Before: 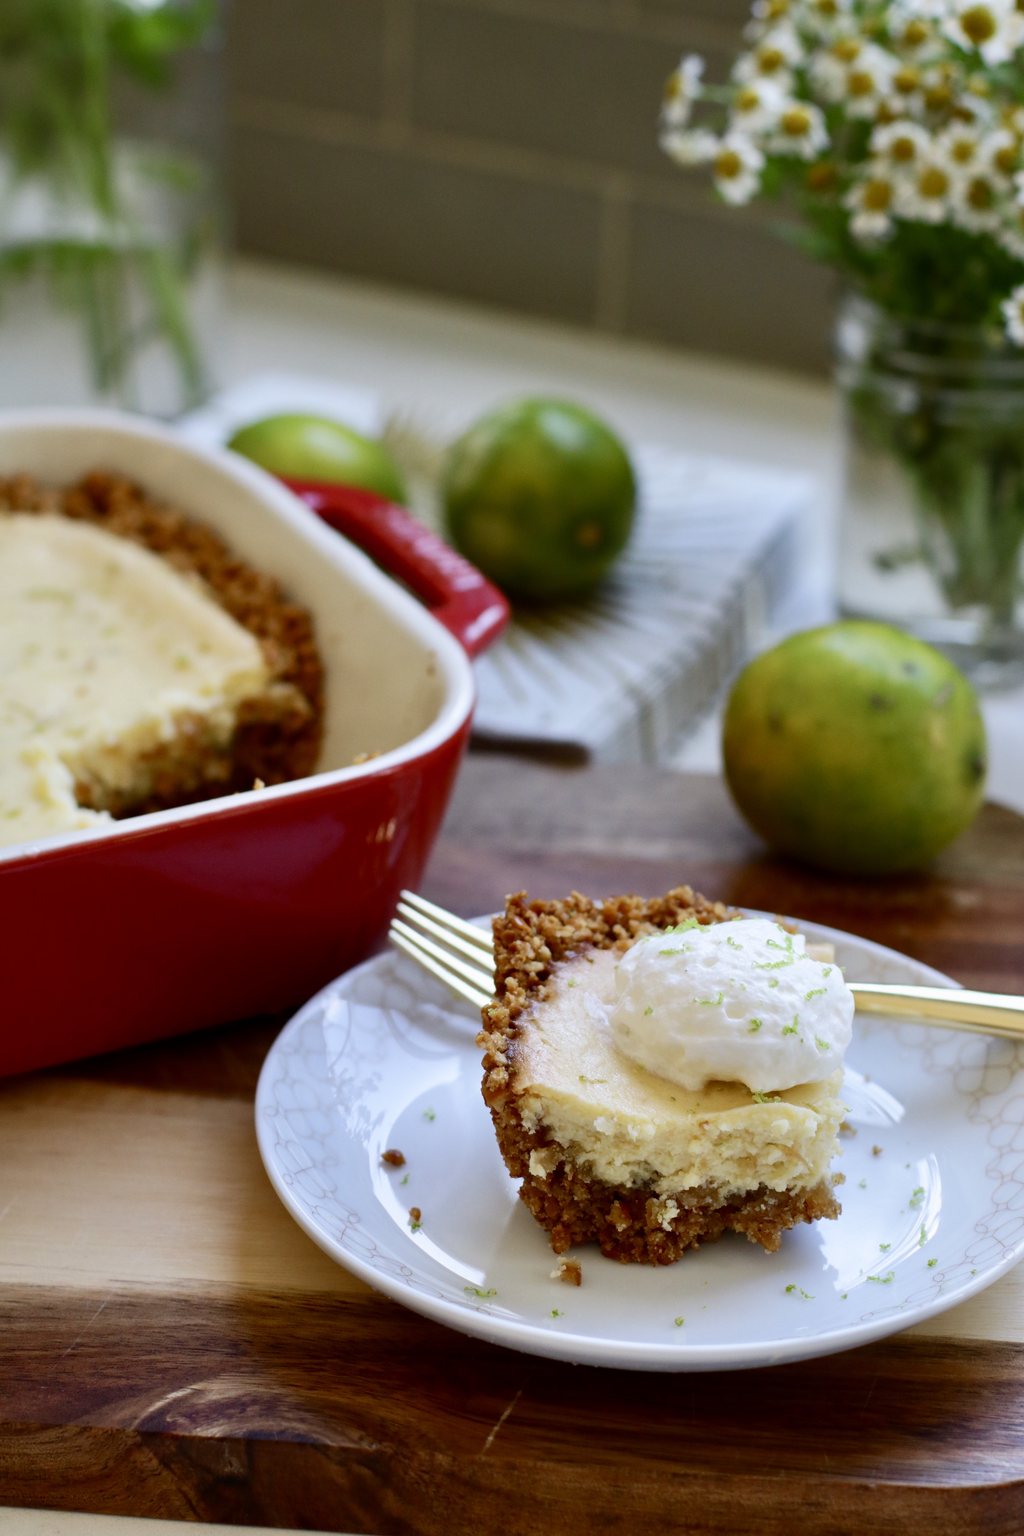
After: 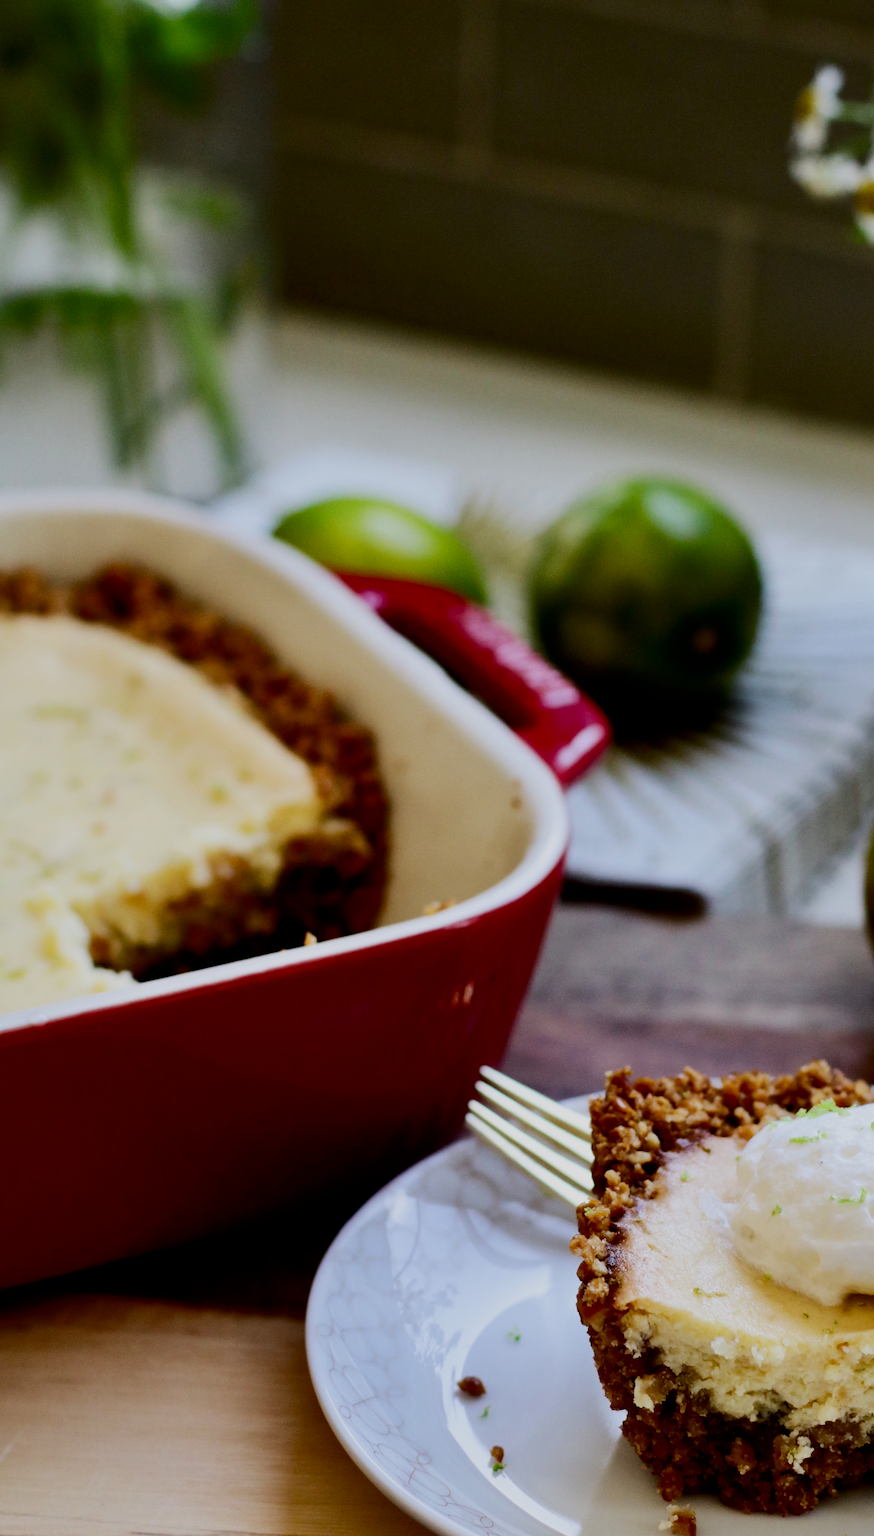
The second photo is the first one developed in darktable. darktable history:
crop: right 28.659%, bottom 16.447%
tone equalizer: edges refinement/feathering 500, mask exposure compensation -1.57 EV, preserve details no
contrast brightness saturation: contrast 0.201, brightness -0.113, saturation 0.099
filmic rgb: black relative exposure -4.34 EV, white relative exposure 4.56 EV, hardness 2.38, contrast 1.06
